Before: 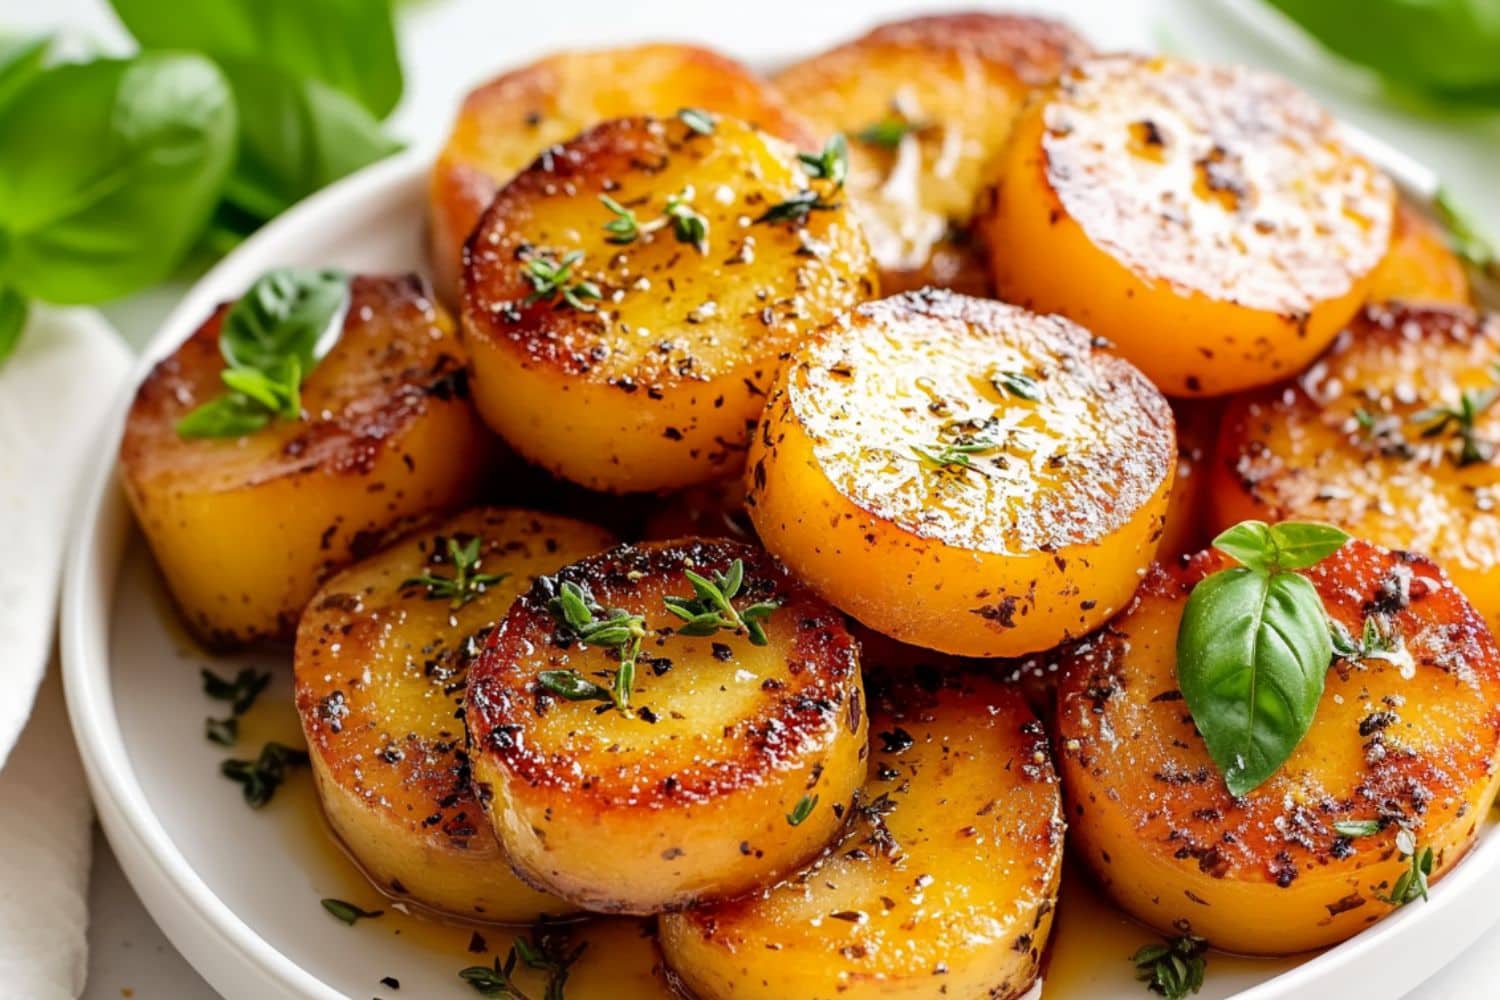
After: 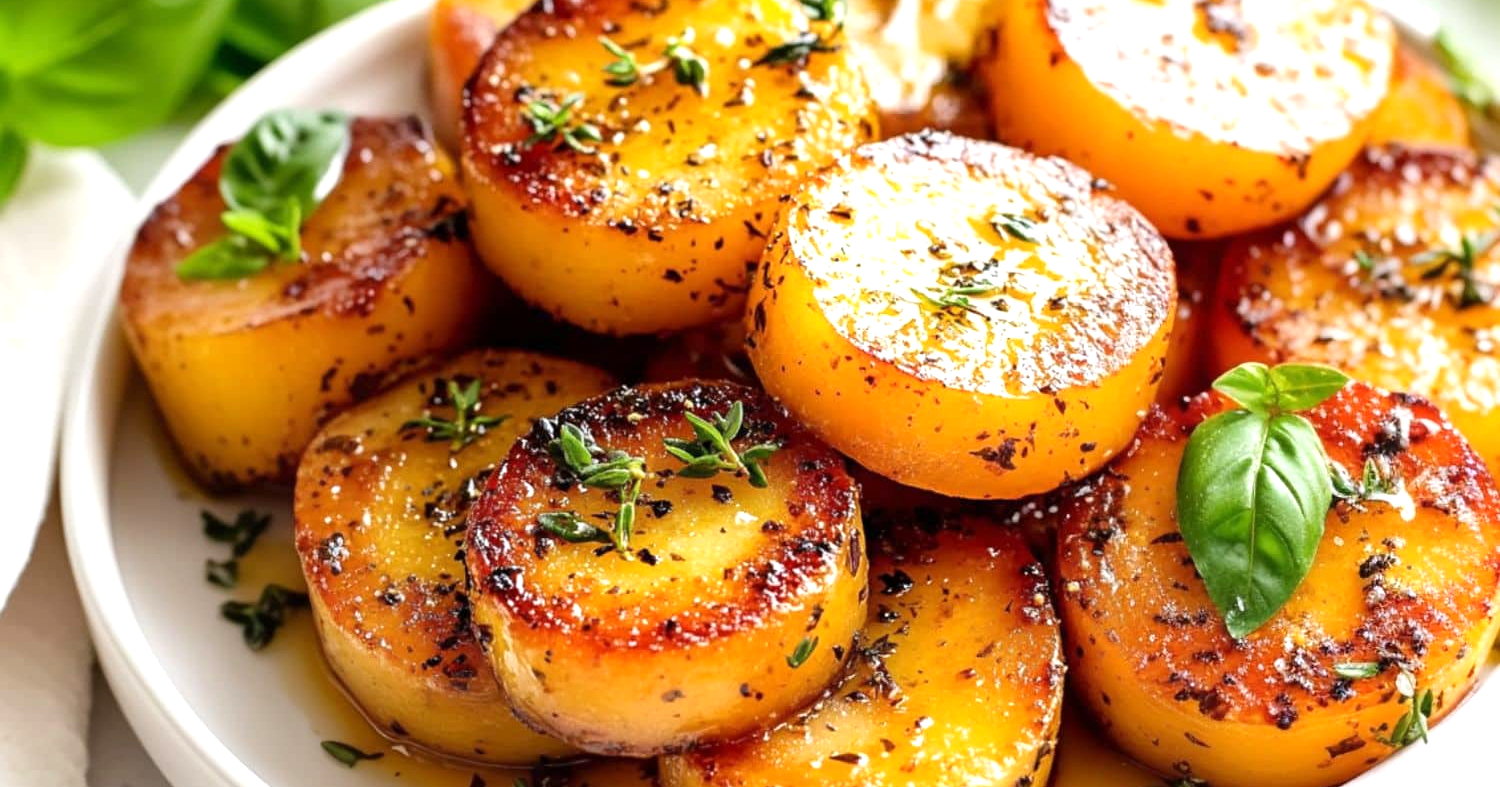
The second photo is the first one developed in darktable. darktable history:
exposure: exposure 0.509 EV, compensate highlight preservation false
crop and rotate: top 15.807%, bottom 5.465%
